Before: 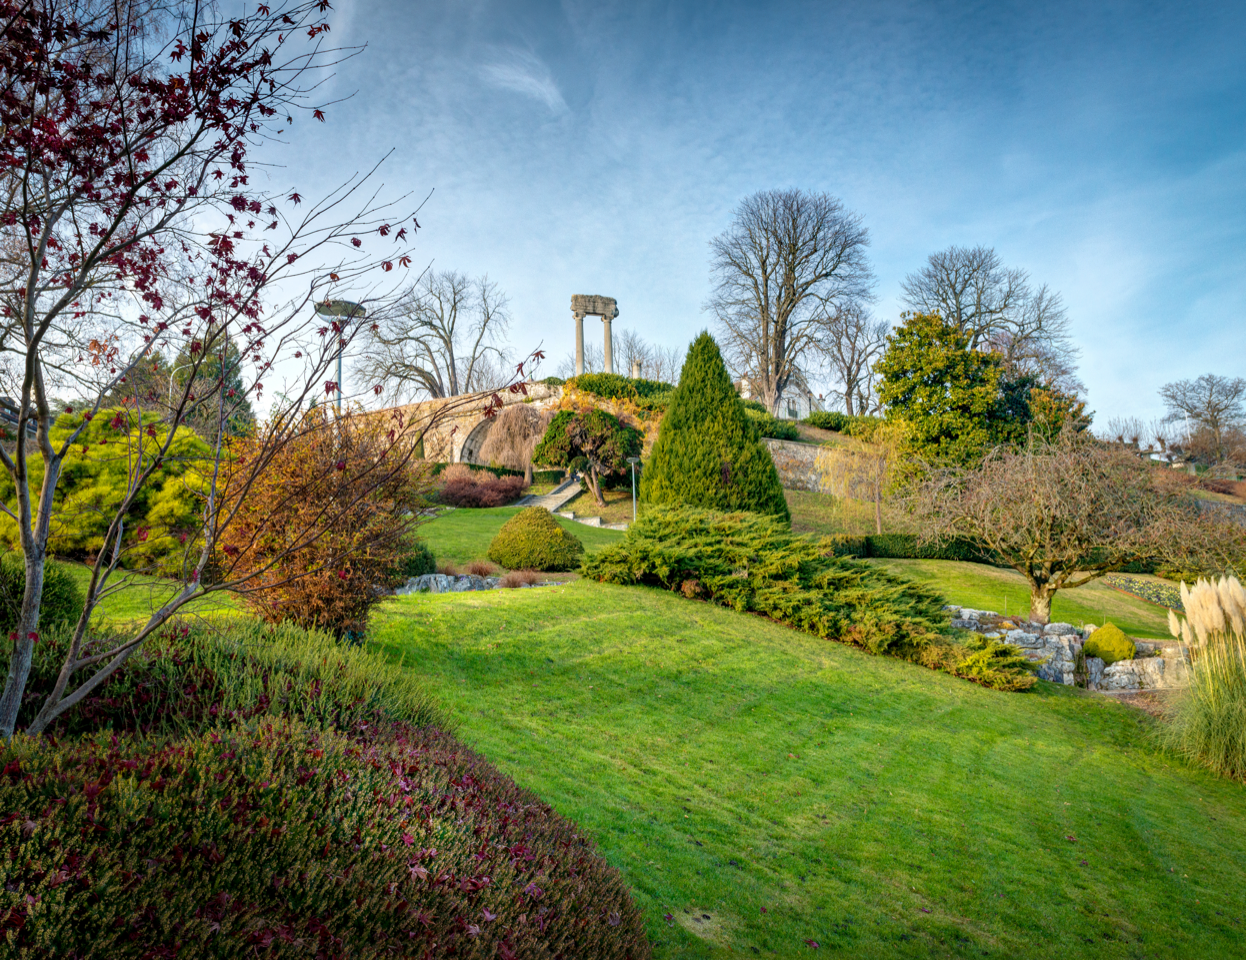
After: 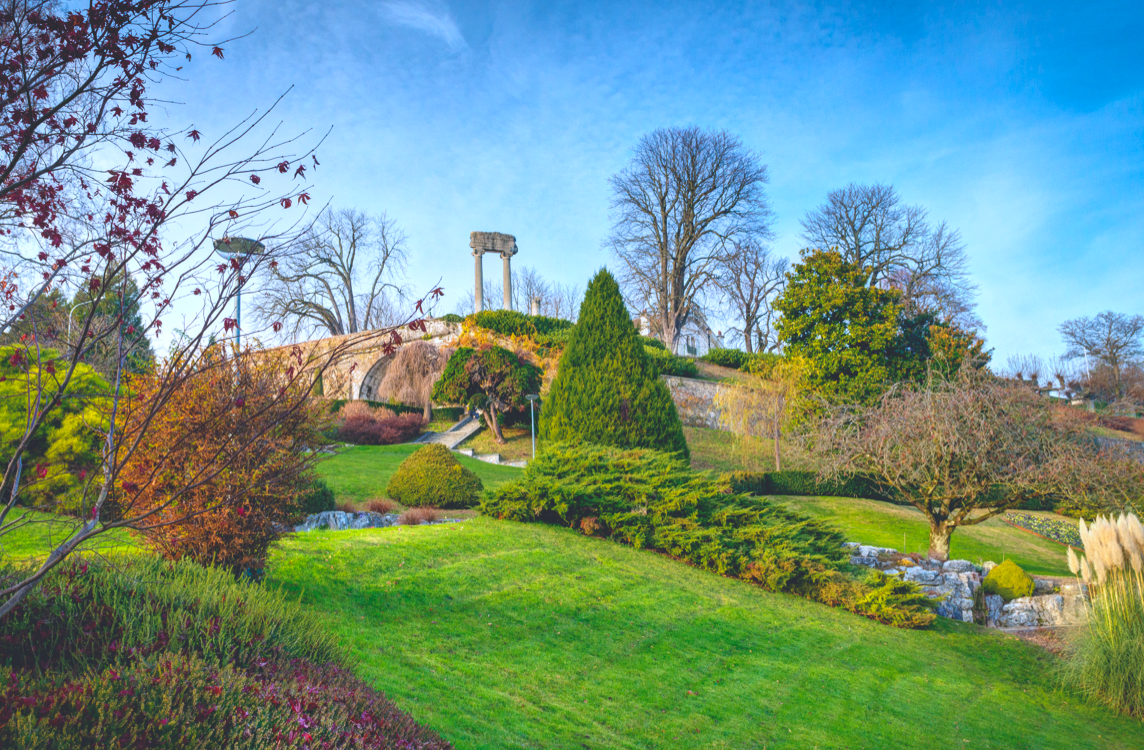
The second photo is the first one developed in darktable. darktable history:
color calibration: illuminant as shot in camera, x 0.365, y 0.379, temperature 4428.32 K
contrast brightness saturation: brightness -0.024, saturation 0.364
crop: left 8.107%, top 6.597%, bottom 15.24%
exposure: black level correction -0.029, compensate exposure bias true, compensate highlight preservation false
